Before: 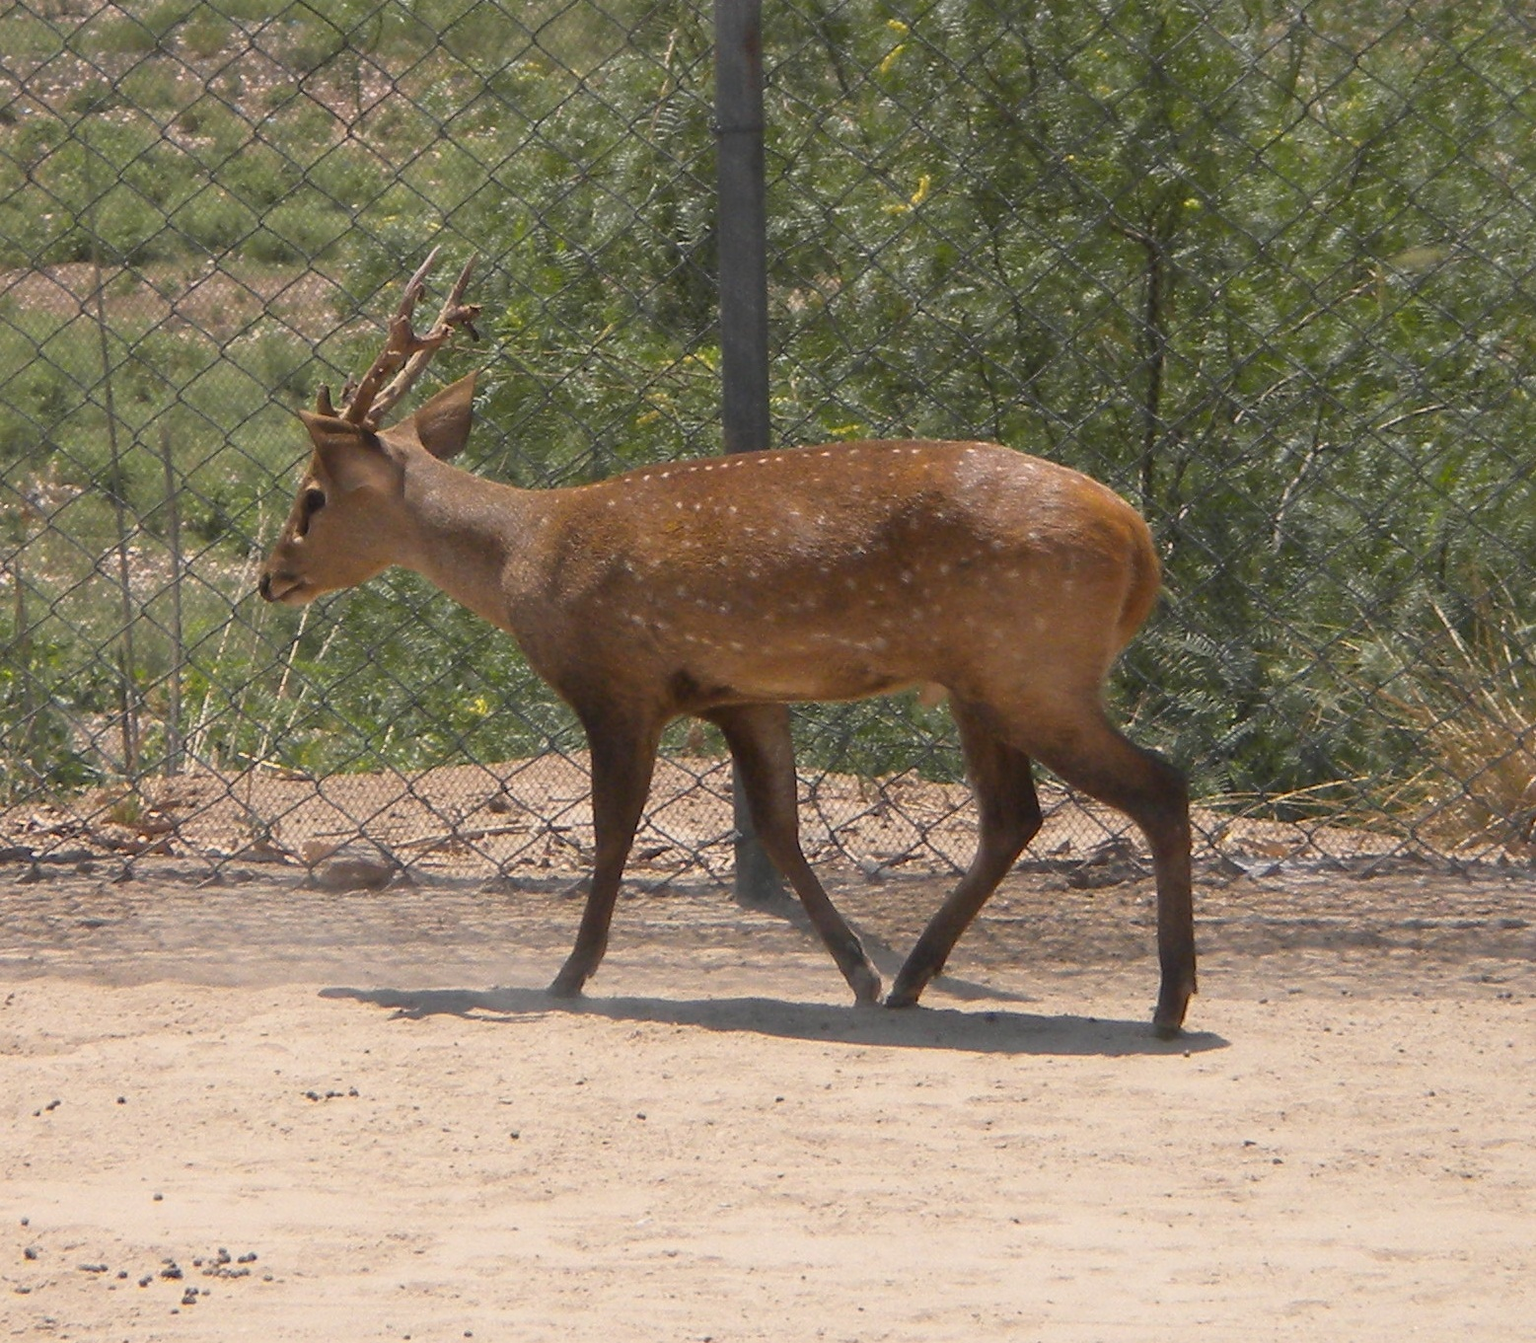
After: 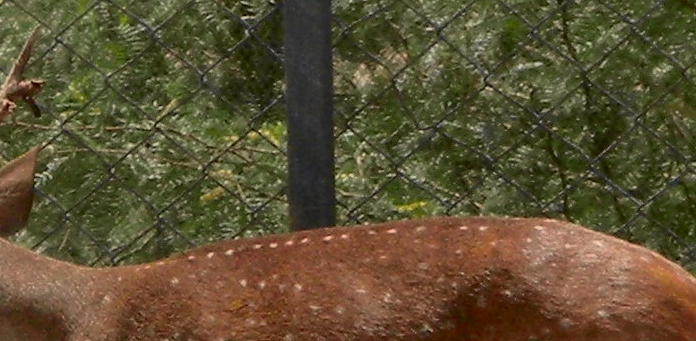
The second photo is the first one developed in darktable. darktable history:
contrast brightness saturation: contrast 0.07, brightness -0.13, saturation 0.06
shadows and highlights: on, module defaults
crop: left 28.64%, top 16.832%, right 26.637%, bottom 58.055%
tone curve: curves: ch0 [(0.003, 0) (0.066, 0.023) (0.149, 0.094) (0.264, 0.238) (0.395, 0.421) (0.517, 0.56) (0.688, 0.743) (0.813, 0.846) (1, 1)]; ch1 [(0, 0) (0.164, 0.115) (0.337, 0.332) (0.39, 0.398) (0.464, 0.461) (0.501, 0.5) (0.507, 0.503) (0.534, 0.537) (0.577, 0.59) (0.652, 0.681) (0.733, 0.749) (0.811, 0.796) (1, 1)]; ch2 [(0, 0) (0.337, 0.382) (0.464, 0.476) (0.501, 0.502) (0.527, 0.54) (0.551, 0.565) (0.6, 0.59) (0.687, 0.675) (1, 1)], color space Lab, independent channels, preserve colors none
